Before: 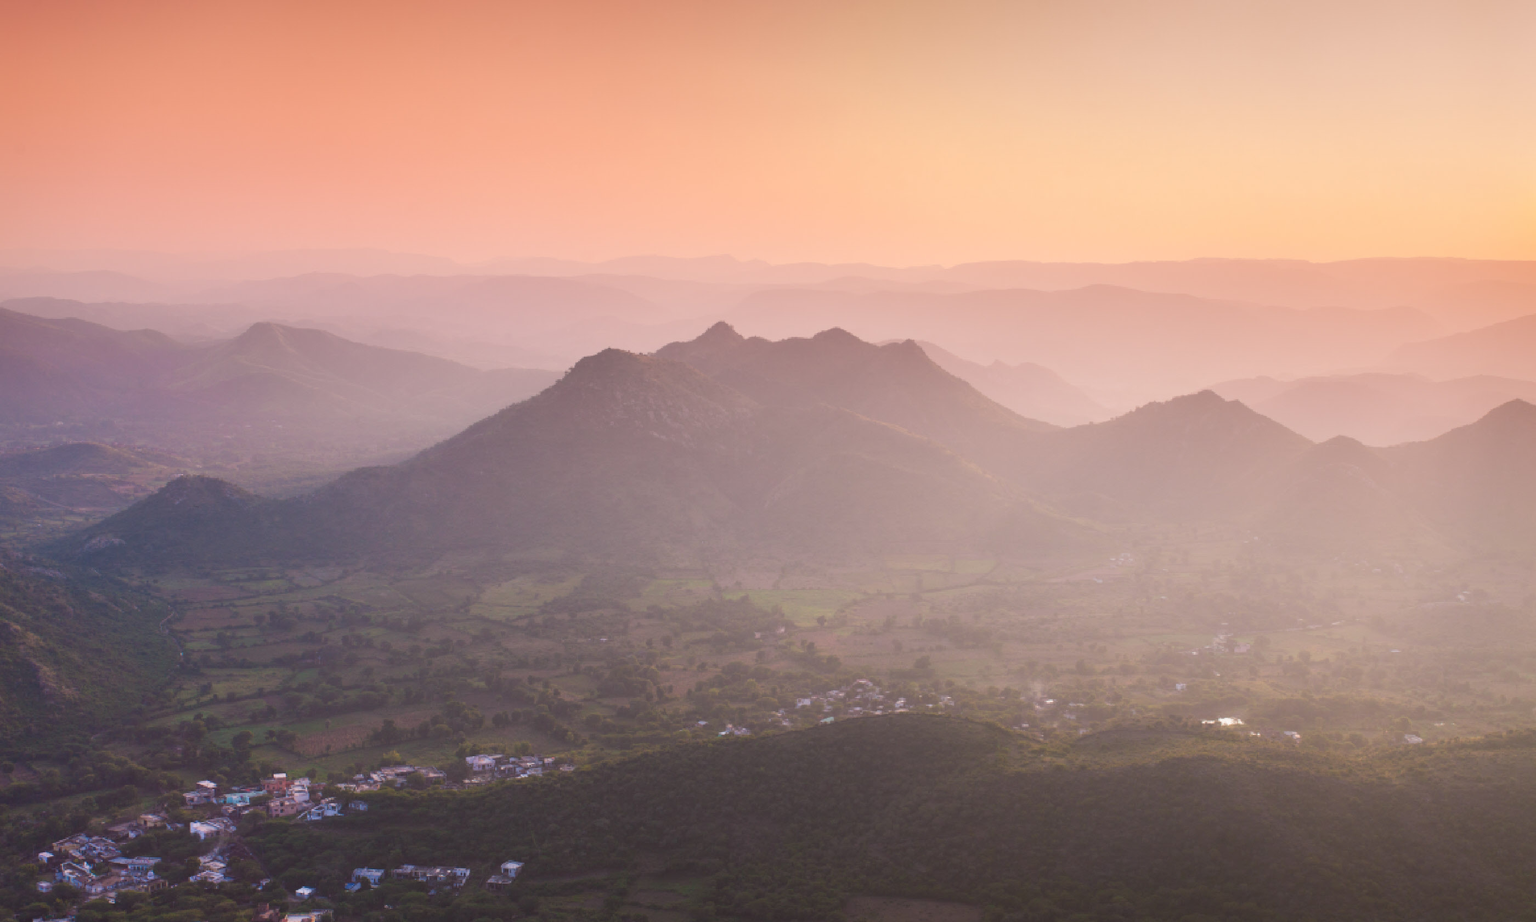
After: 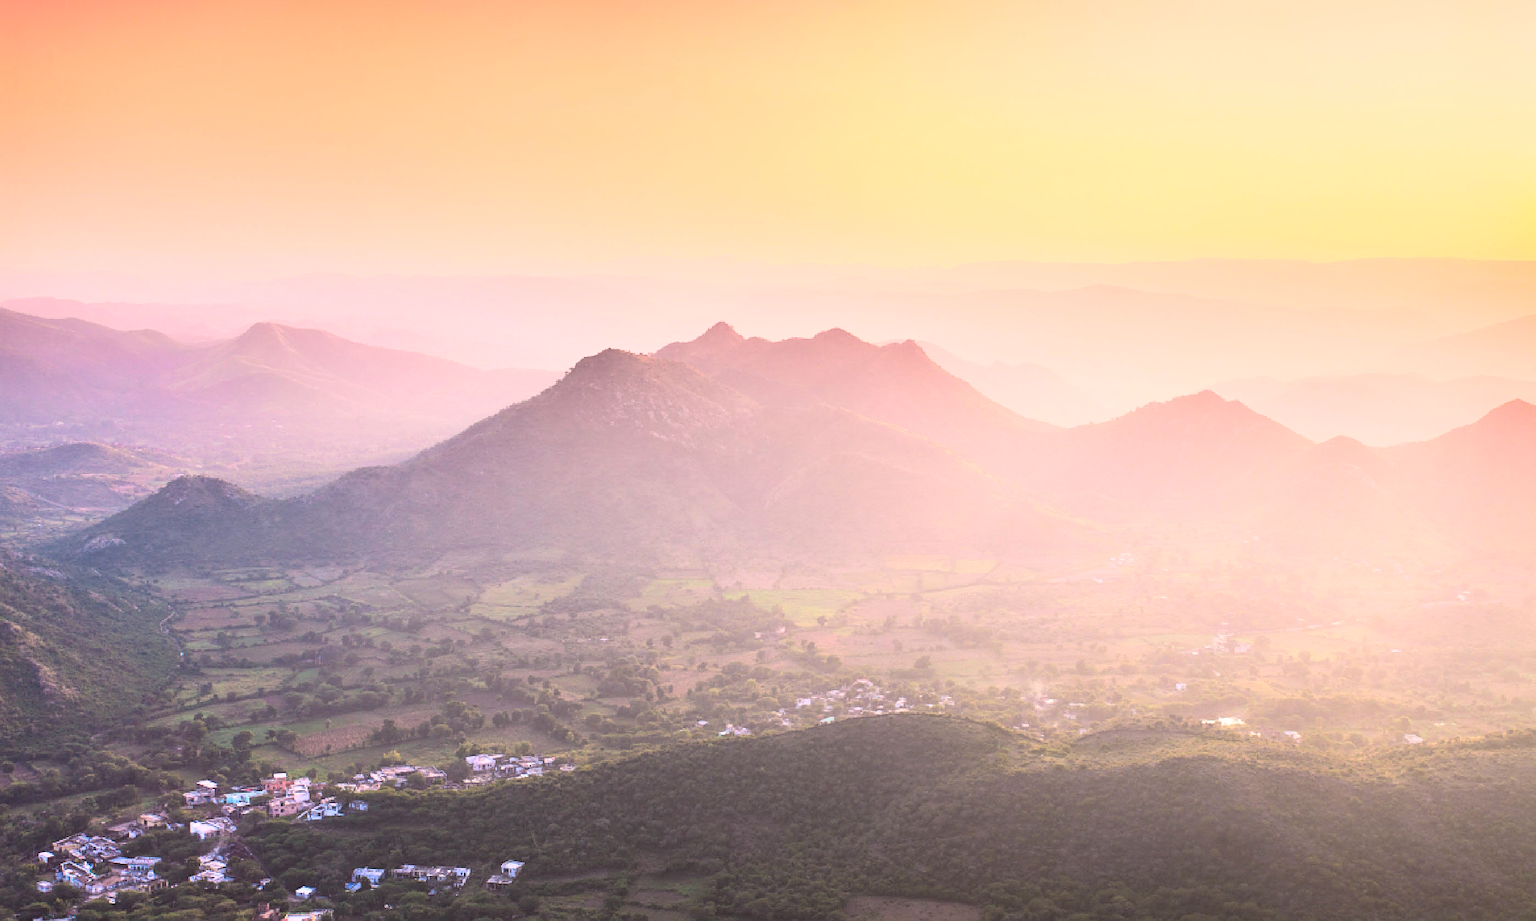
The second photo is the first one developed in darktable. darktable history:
base curve: curves: ch0 [(0, 0) (0.007, 0.004) (0.027, 0.03) (0.046, 0.07) (0.207, 0.54) (0.442, 0.872) (0.673, 0.972) (1, 1)]
sharpen: on, module defaults
exposure: exposure 0.126 EV, compensate highlight preservation false
shadows and highlights: shadows 33.74, highlights -47.68, compress 49.72%, soften with gaussian
